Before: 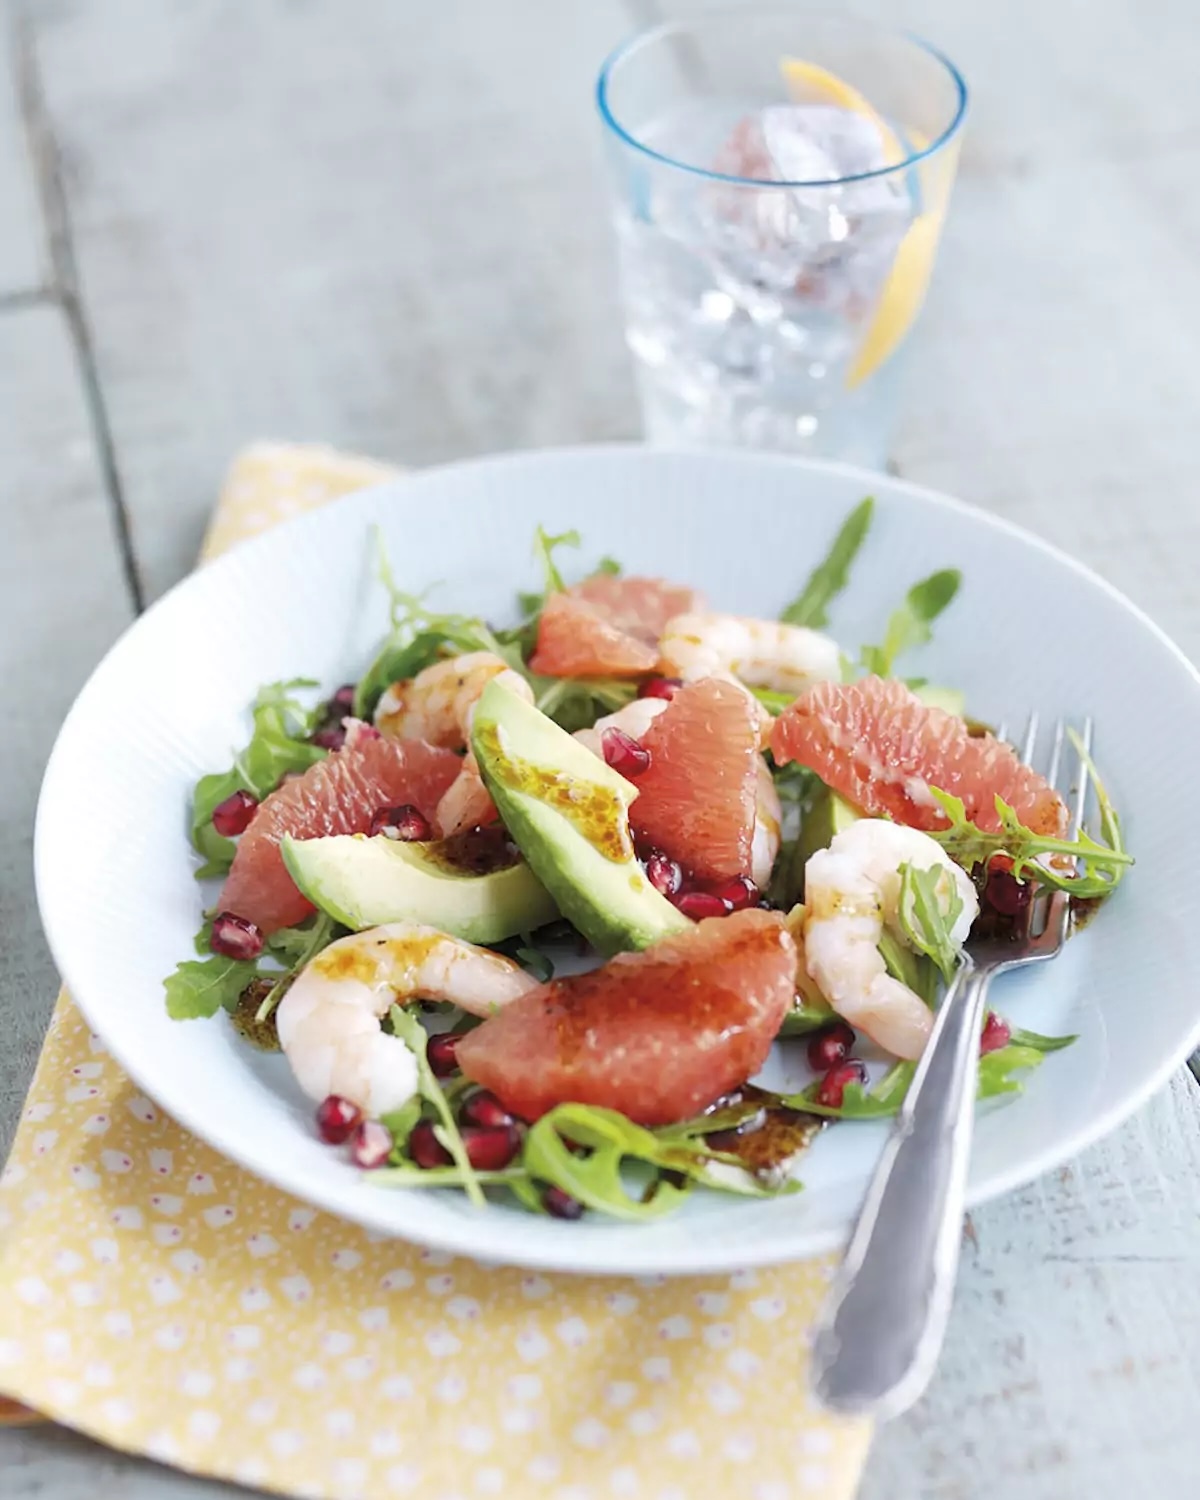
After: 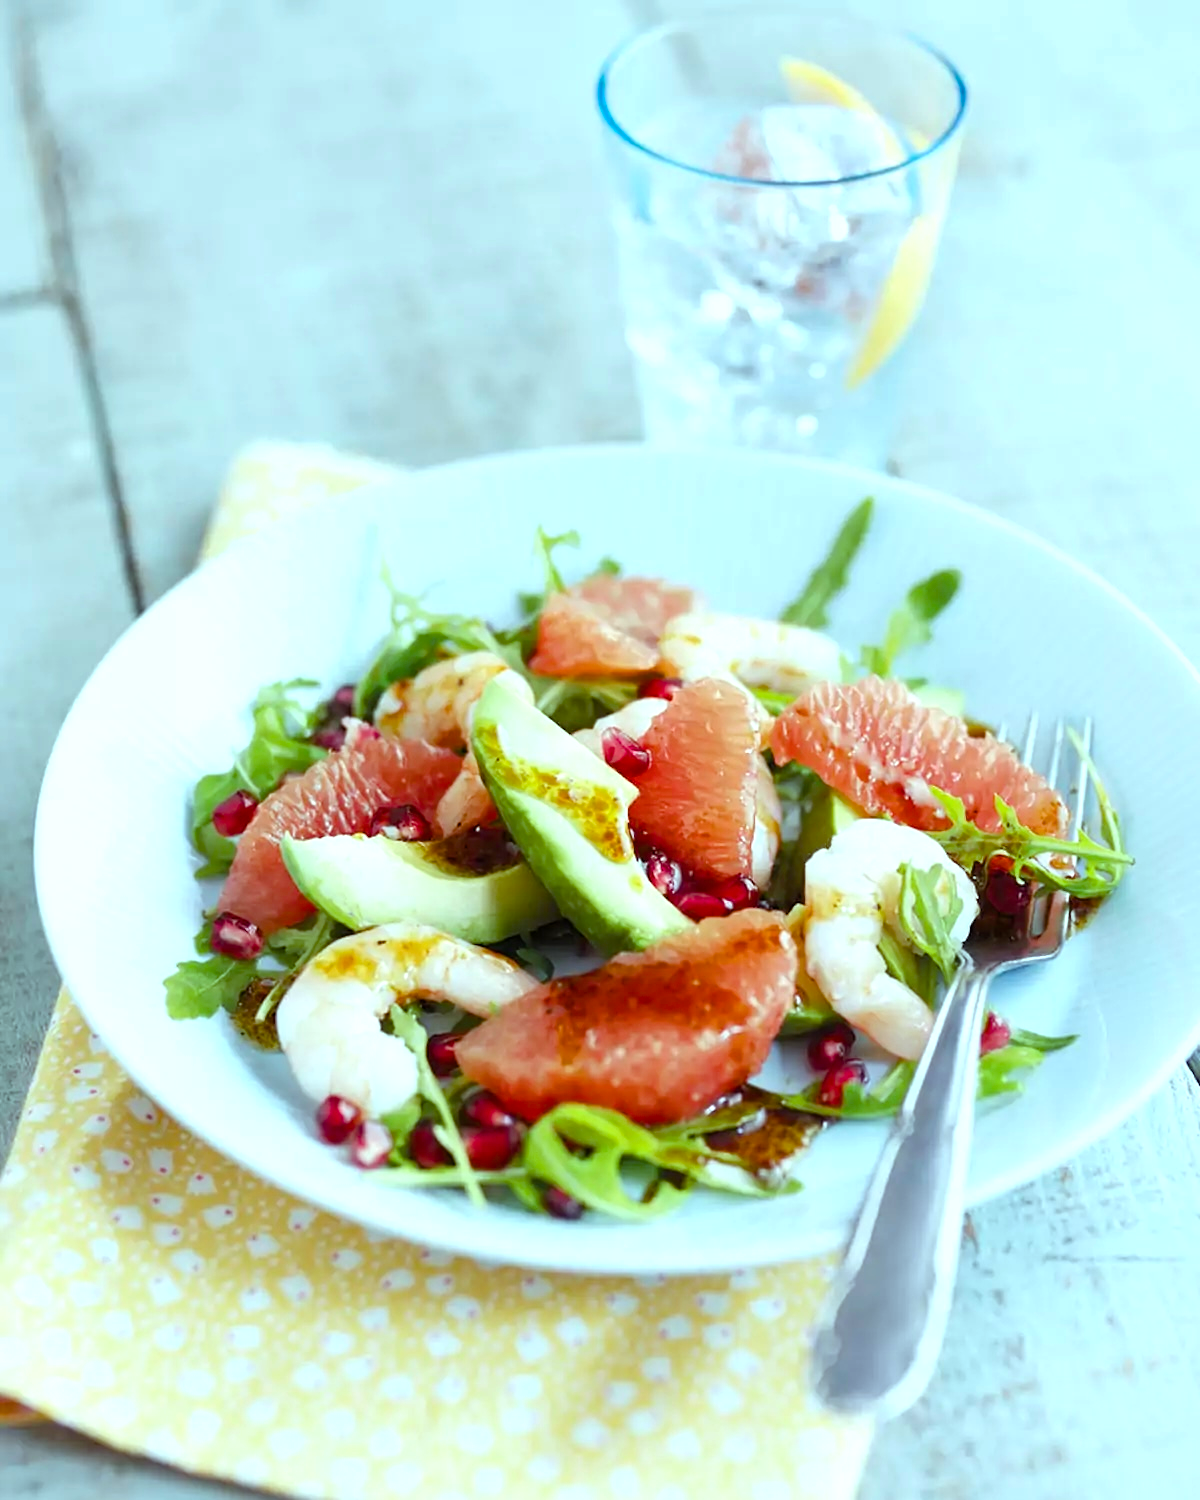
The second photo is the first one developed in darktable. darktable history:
color balance rgb: highlights gain › luminance 15.34%, highlights gain › chroma 3.969%, highlights gain › hue 206.33°, perceptual saturation grading › global saturation 34.83%, perceptual saturation grading › highlights -29.939%, perceptual saturation grading › shadows 35.441%, global vibrance 11.679%, contrast 4.971%
